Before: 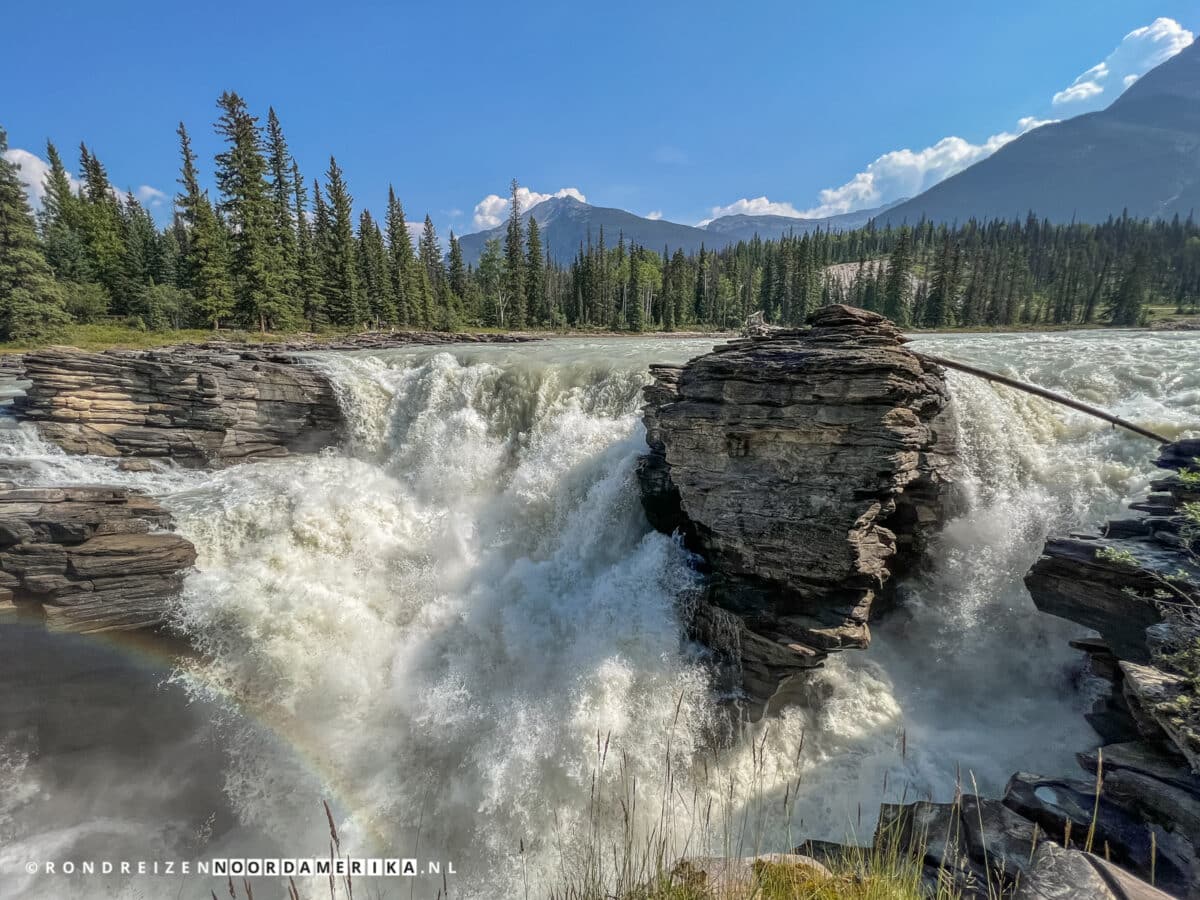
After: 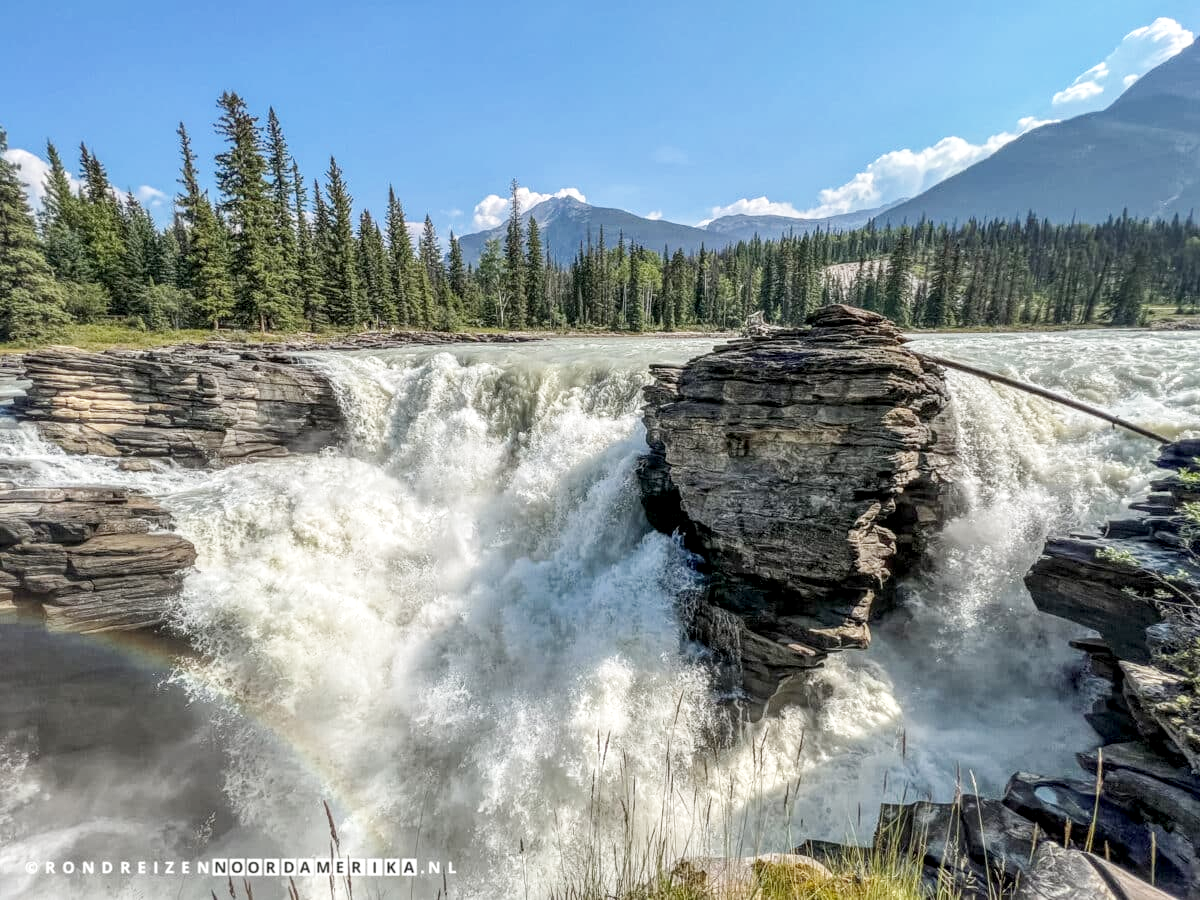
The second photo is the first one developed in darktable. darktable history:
local contrast: detail 130%
base curve: curves: ch0 [(0, 0) (0.204, 0.334) (0.55, 0.733) (1, 1)], preserve colors none
exposure: black level correction 0.001, compensate highlight preservation false
contrast brightness saturation: contrast 0.05
